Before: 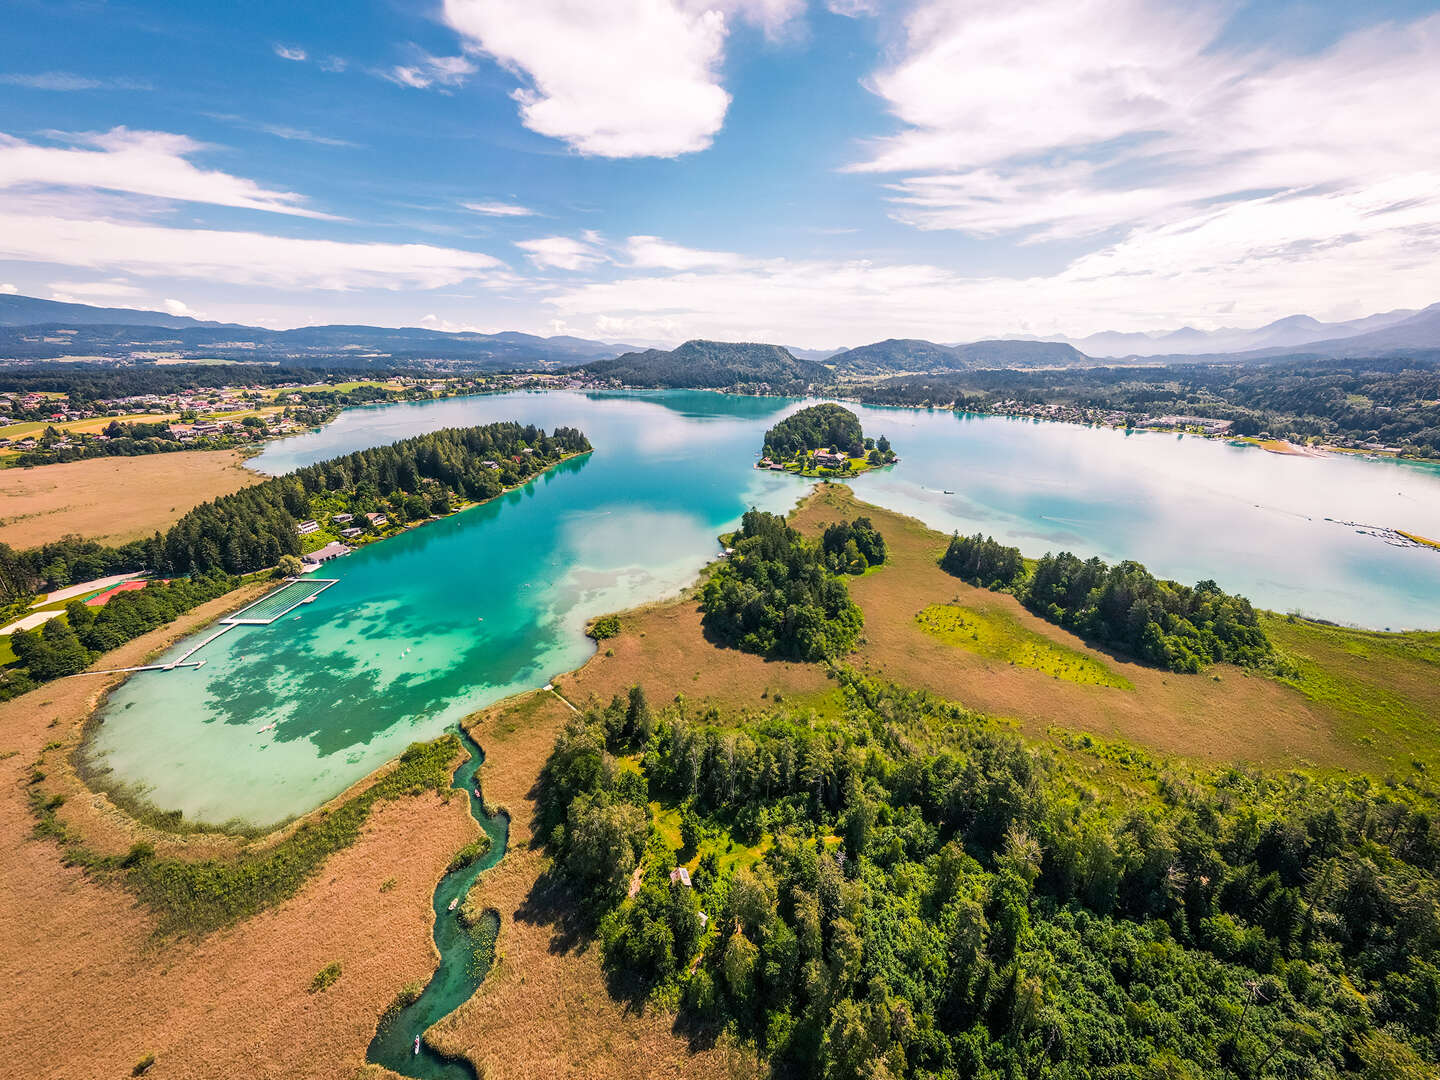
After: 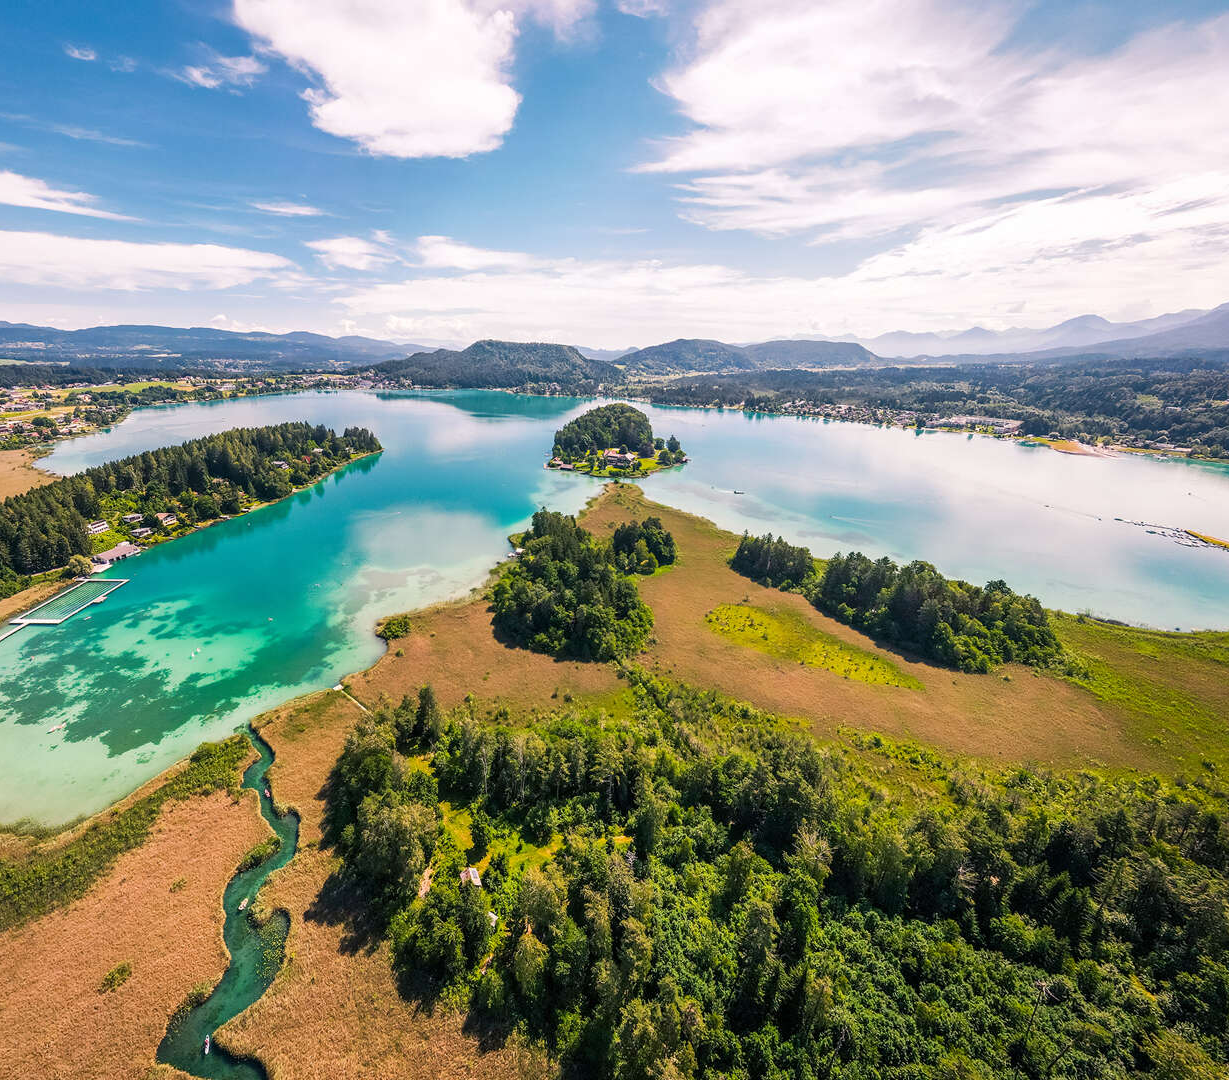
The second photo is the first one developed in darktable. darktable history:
levels: mode automatic
crop and rotate: left 14.584%
